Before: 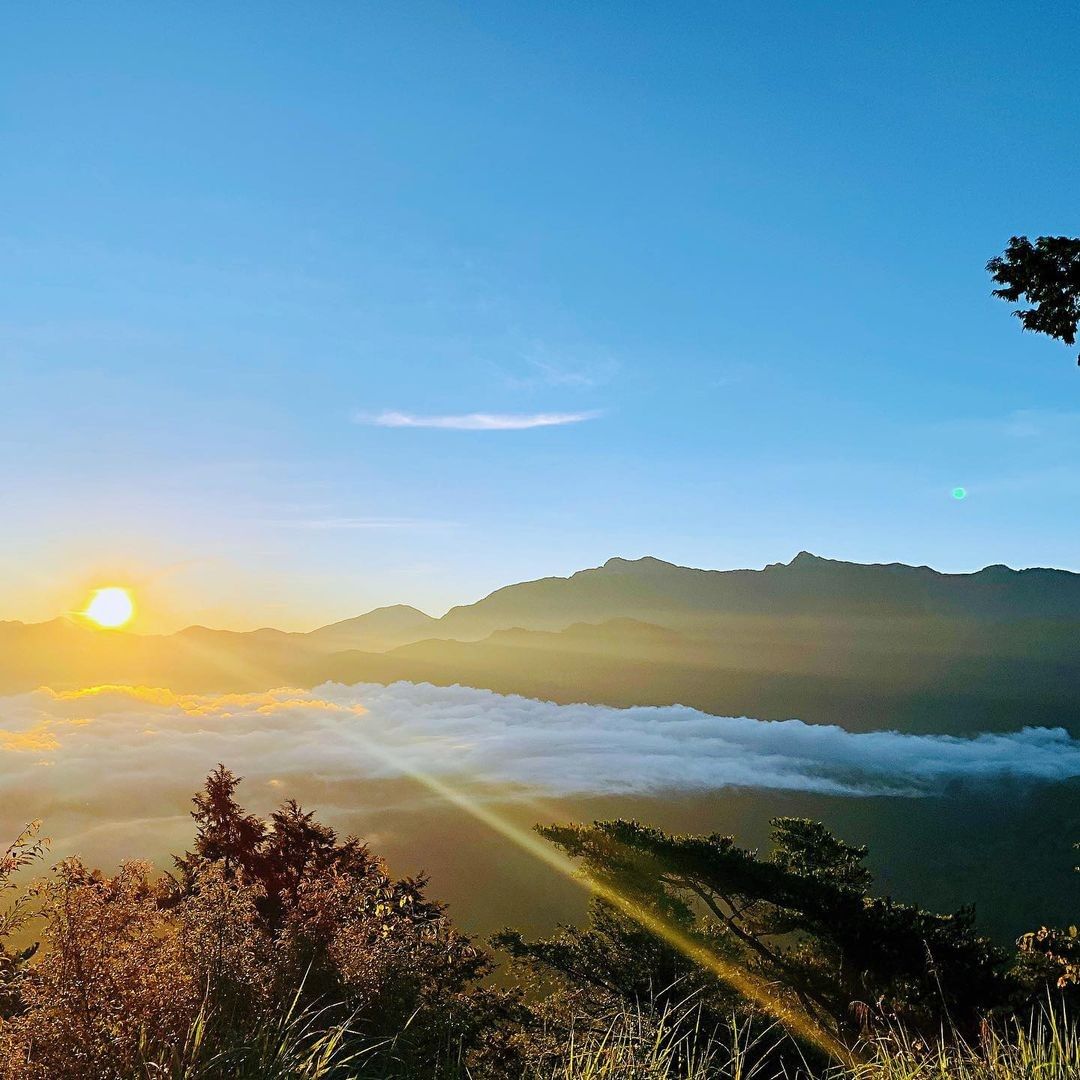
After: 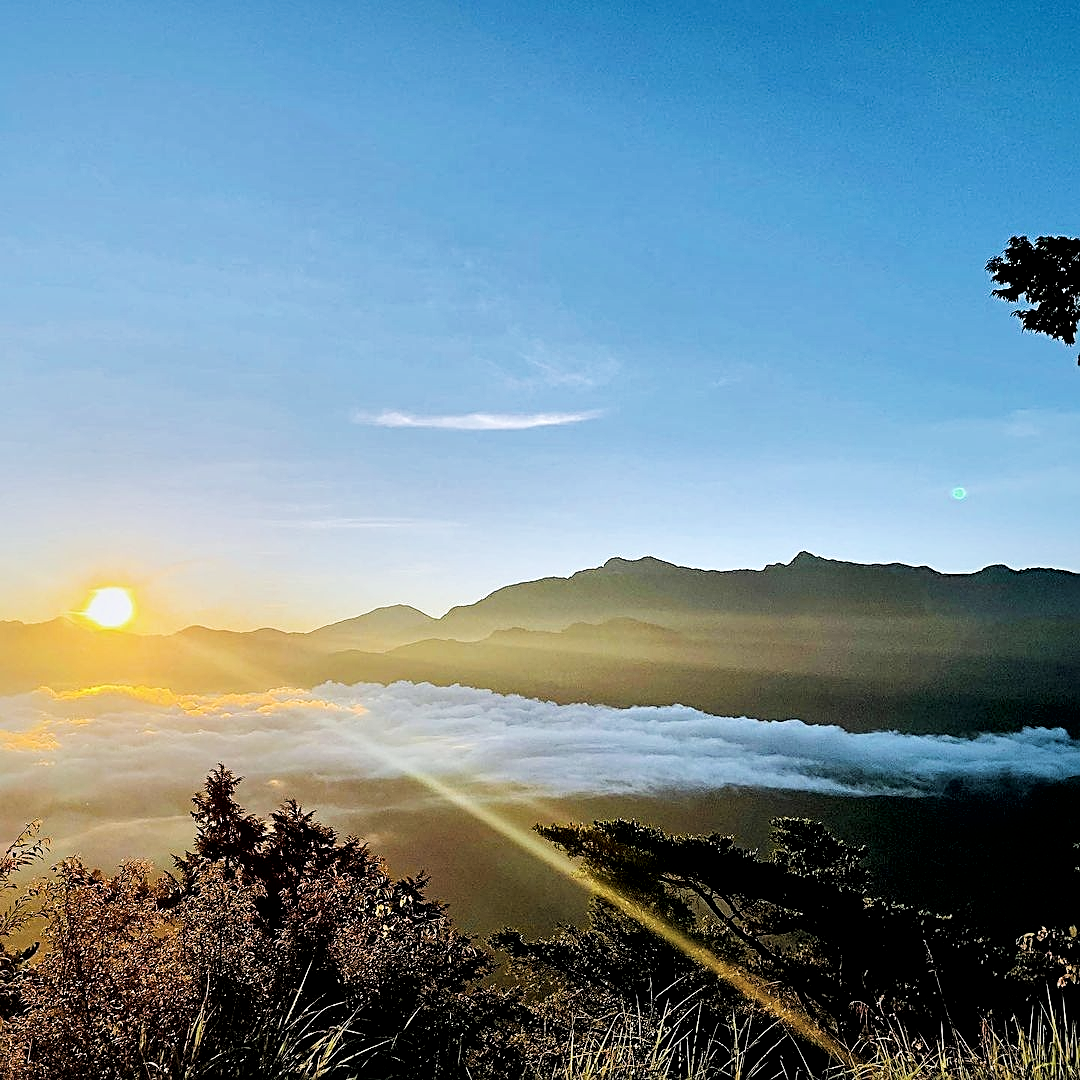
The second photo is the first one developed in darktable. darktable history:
local contrast: mode bilateral grid, contrast 70, coarseness 74, detail 181%, midtone range 0.2
sharpen: radius 1.938
filmic rgb: black relative exposure -5.11 EV, white relative exposure 3.56 EV, hardness 3.16, contrast 1.3, highlights saturation mix -49.69%
